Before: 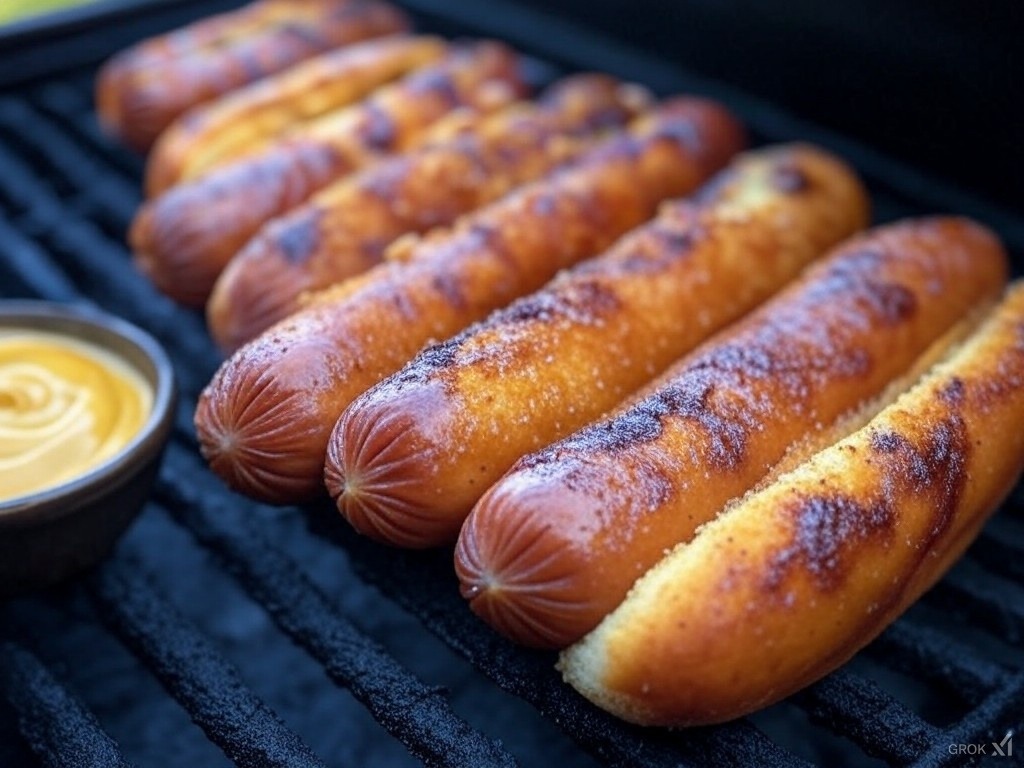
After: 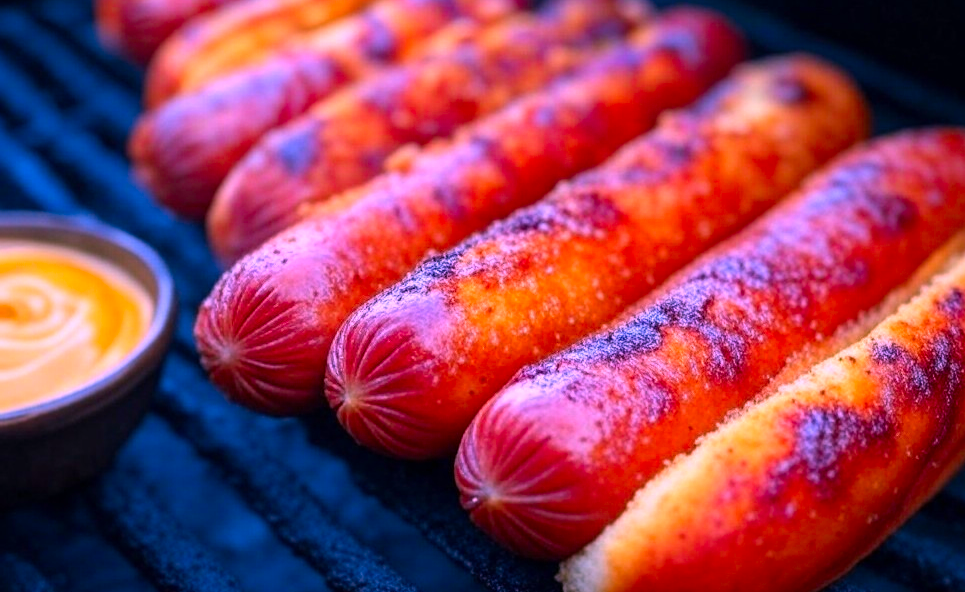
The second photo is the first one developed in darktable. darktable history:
white balance: red 1.004, blue 1.024
crop and rotate: angle 0.03°, top 11.643%, right 5.651%, bottom 11.189%
color correction: highlights a* 19.5, highlights b* -11.53, saturation 1.69
